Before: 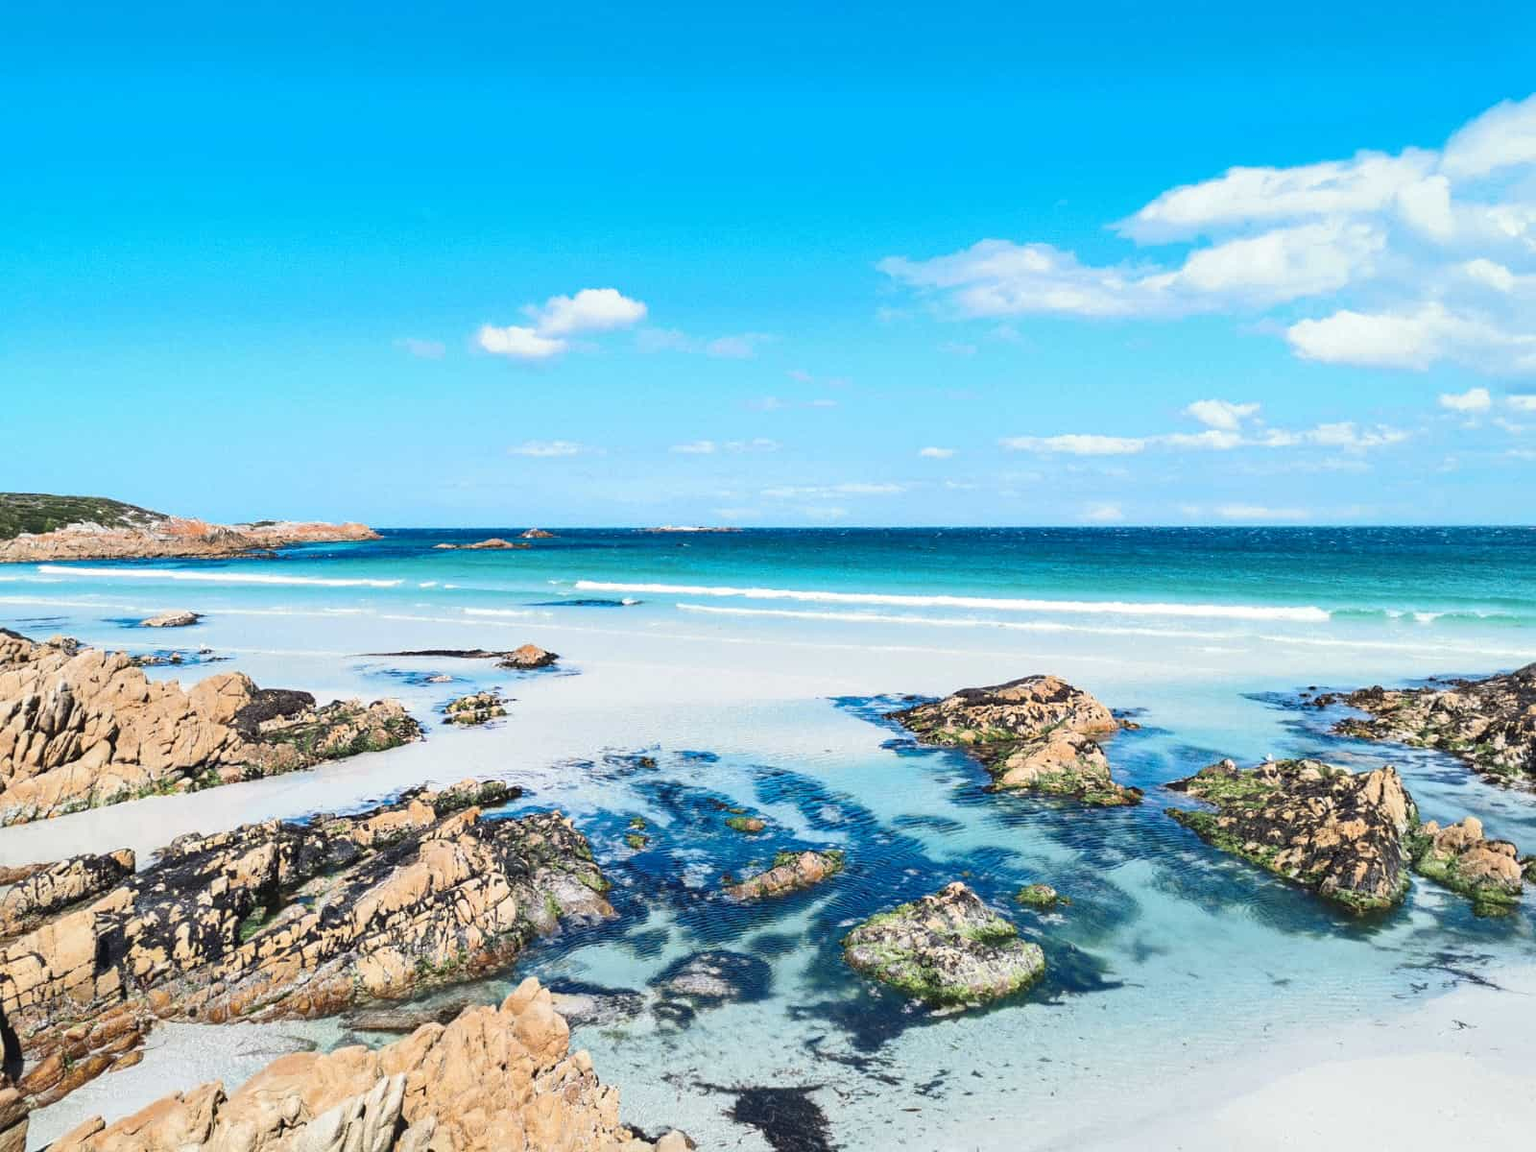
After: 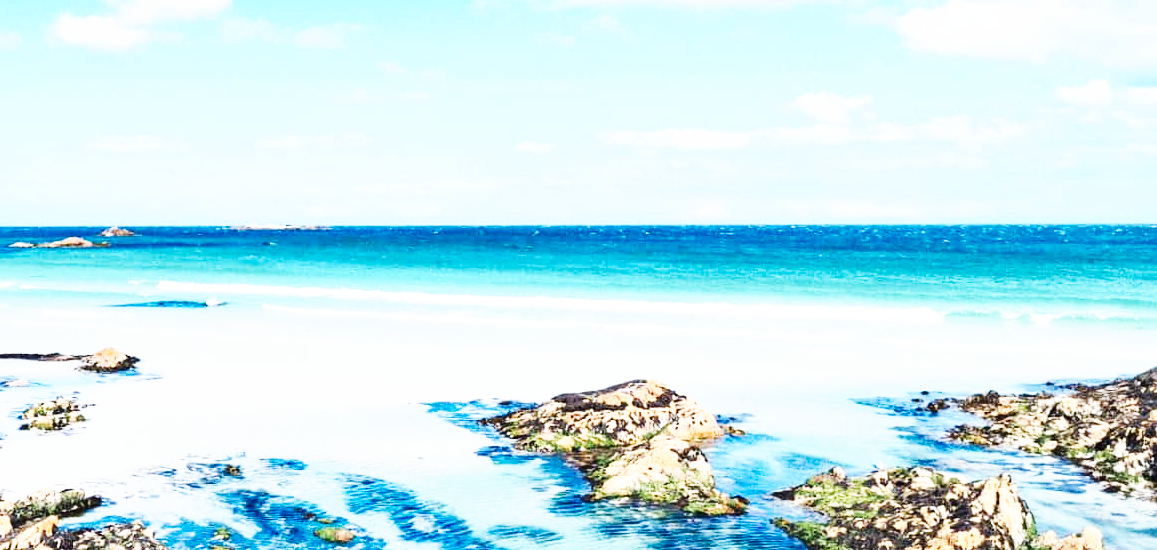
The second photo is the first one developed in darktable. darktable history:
base curve: curves: ch0 [(0, 0) (0.007, 0.004) (0.027, 0.03) (0.046, 0.07) (0.207, 0.54) (0.442, 0.872) (0.673, 0.972) (1, 1)], preserve colors none
crop and rotate: left 27.662%, top 27.007%, bottom 27.127%
